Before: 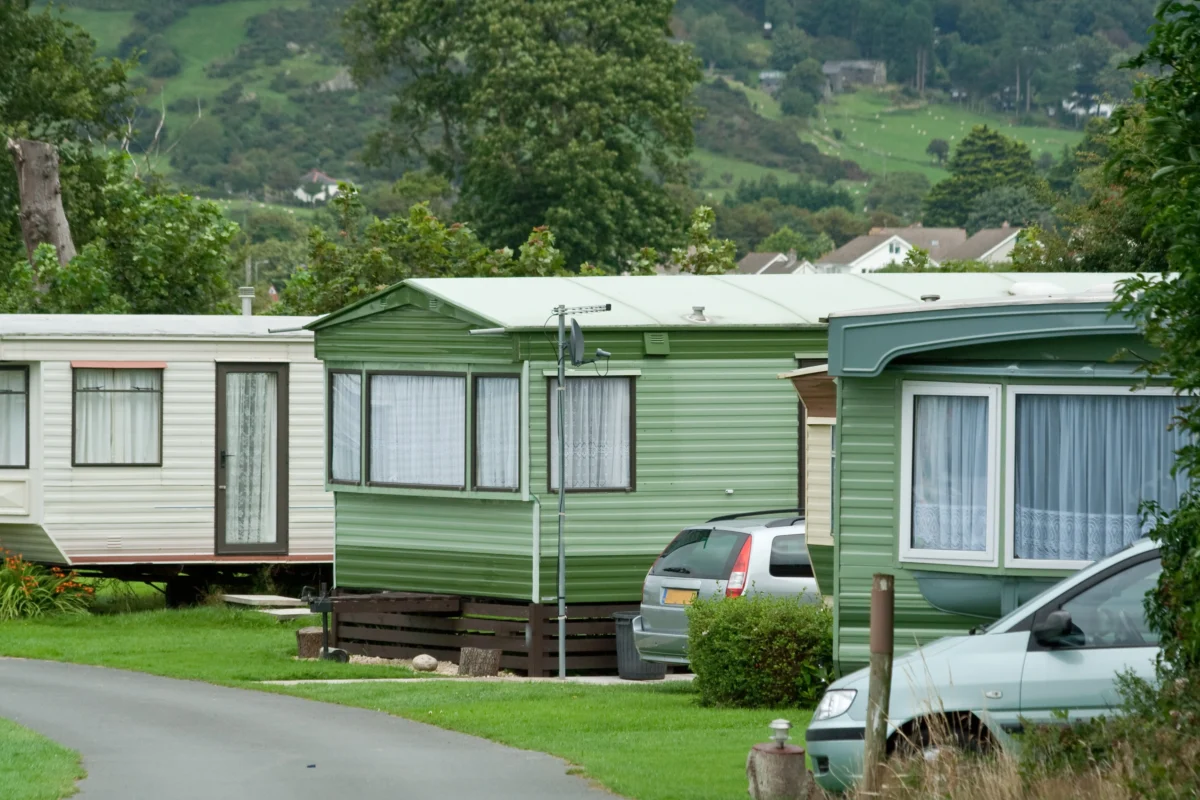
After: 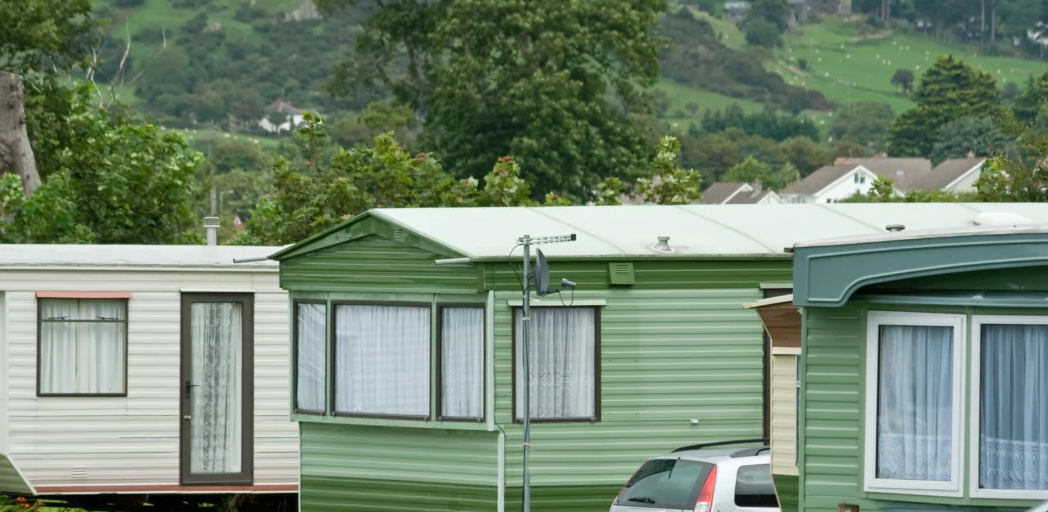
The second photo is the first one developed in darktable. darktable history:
crop: left 2.968%, top 8.865%, right 9.648%, bottom 27.028%
exposure: compensate exposure bias true, compensate highlight preservation false
